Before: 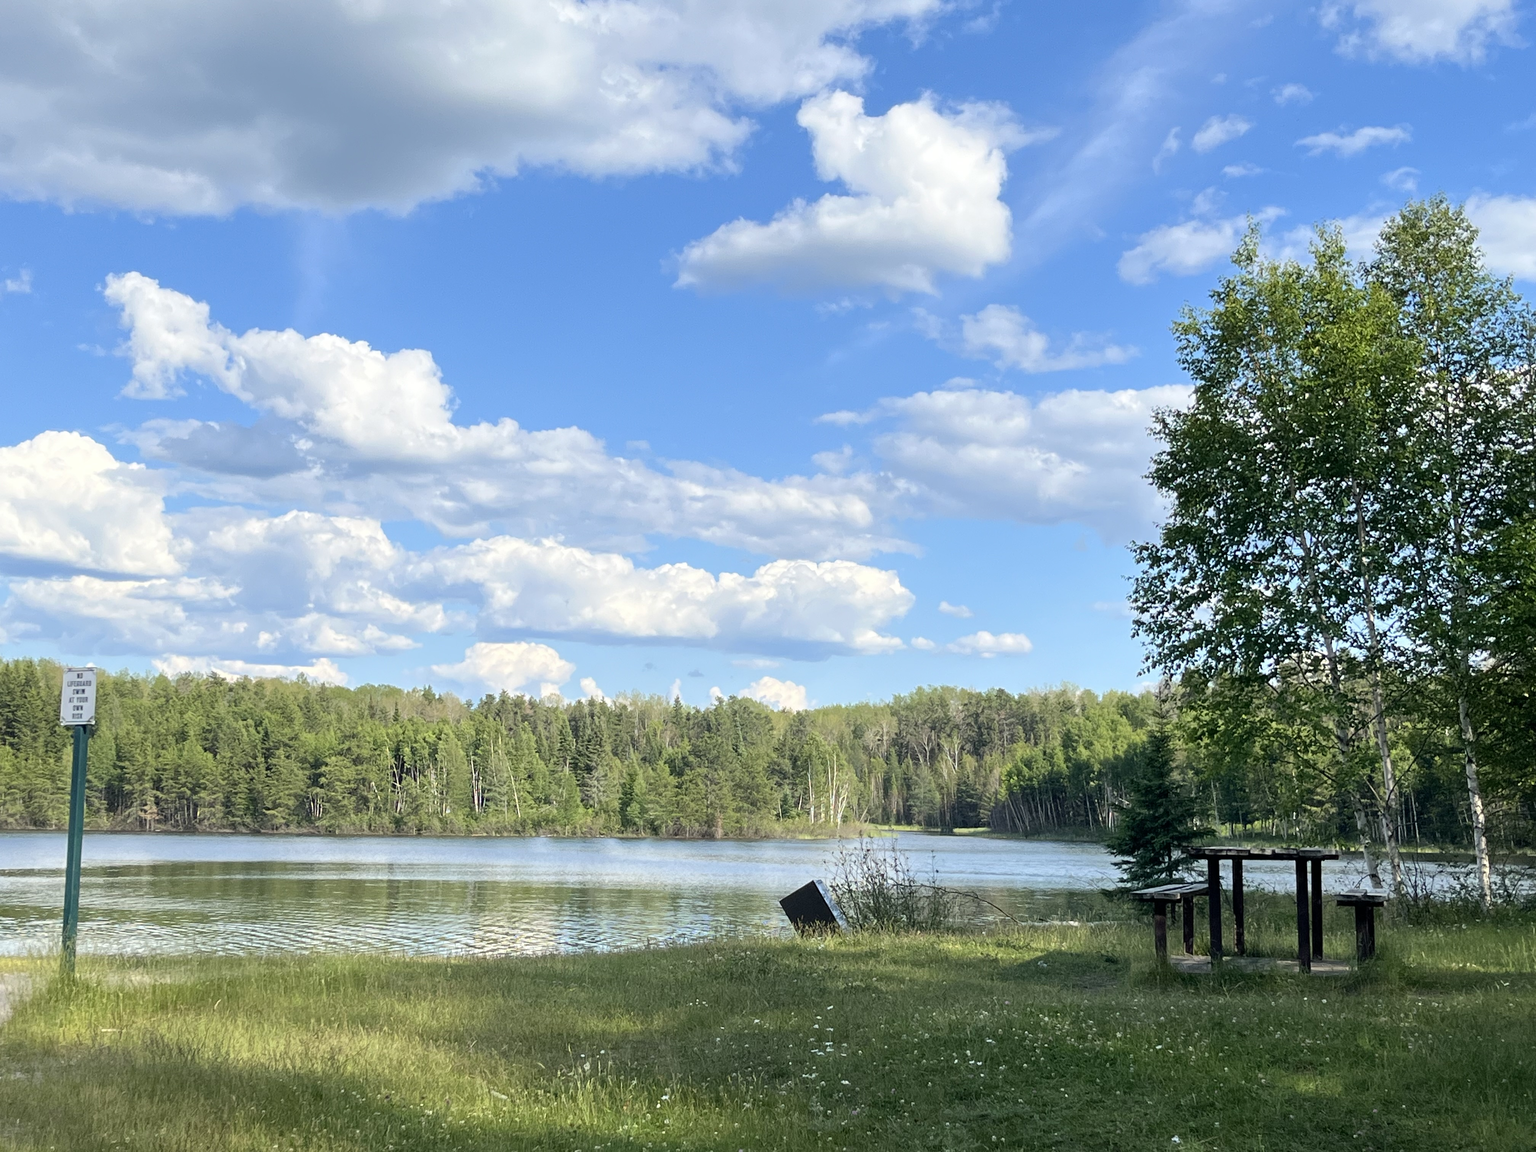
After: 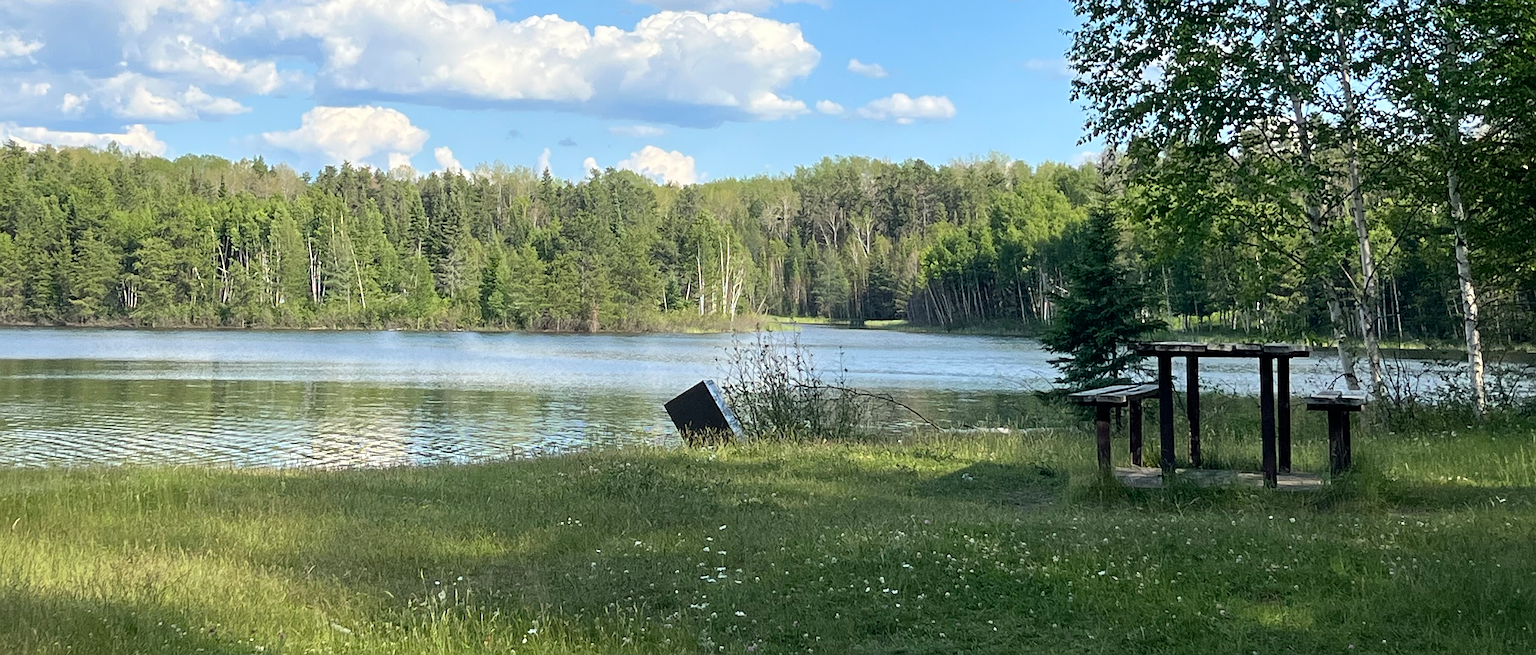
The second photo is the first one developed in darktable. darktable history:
color calibration: illuminant same as pipeline (D50), adaptation XYZ, x 0.346, y 0.359, temperature 5016.75 K
crop and rotate: left 13.27%, top 47.808%, bottom 2.823%
sharpen: on, module defaults
